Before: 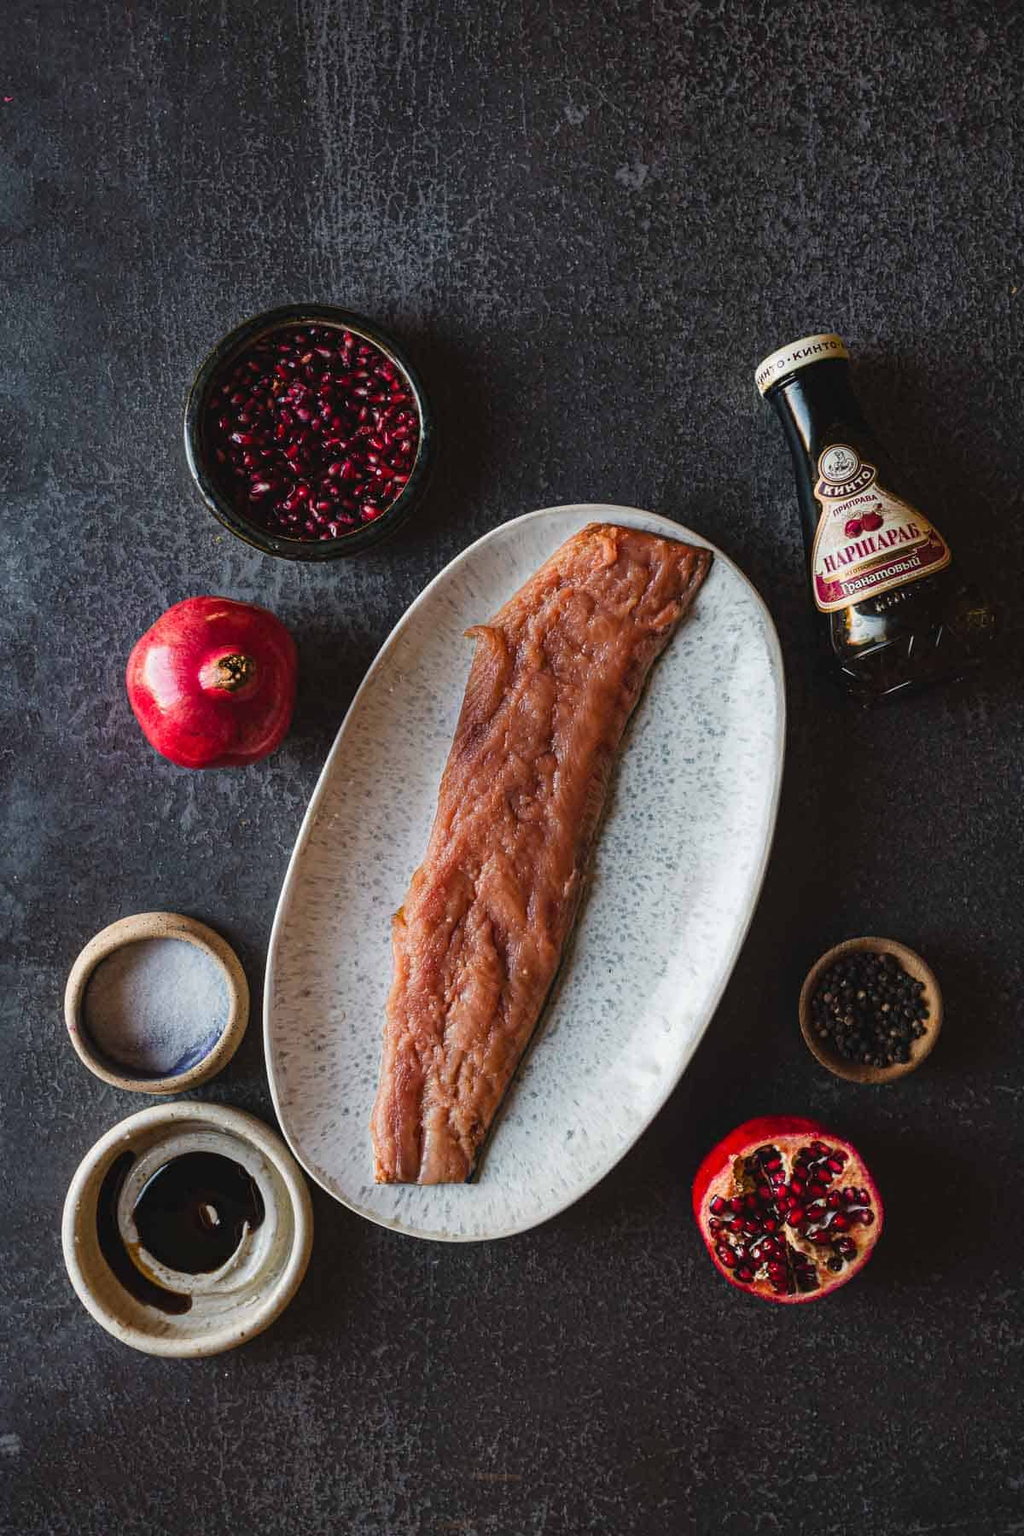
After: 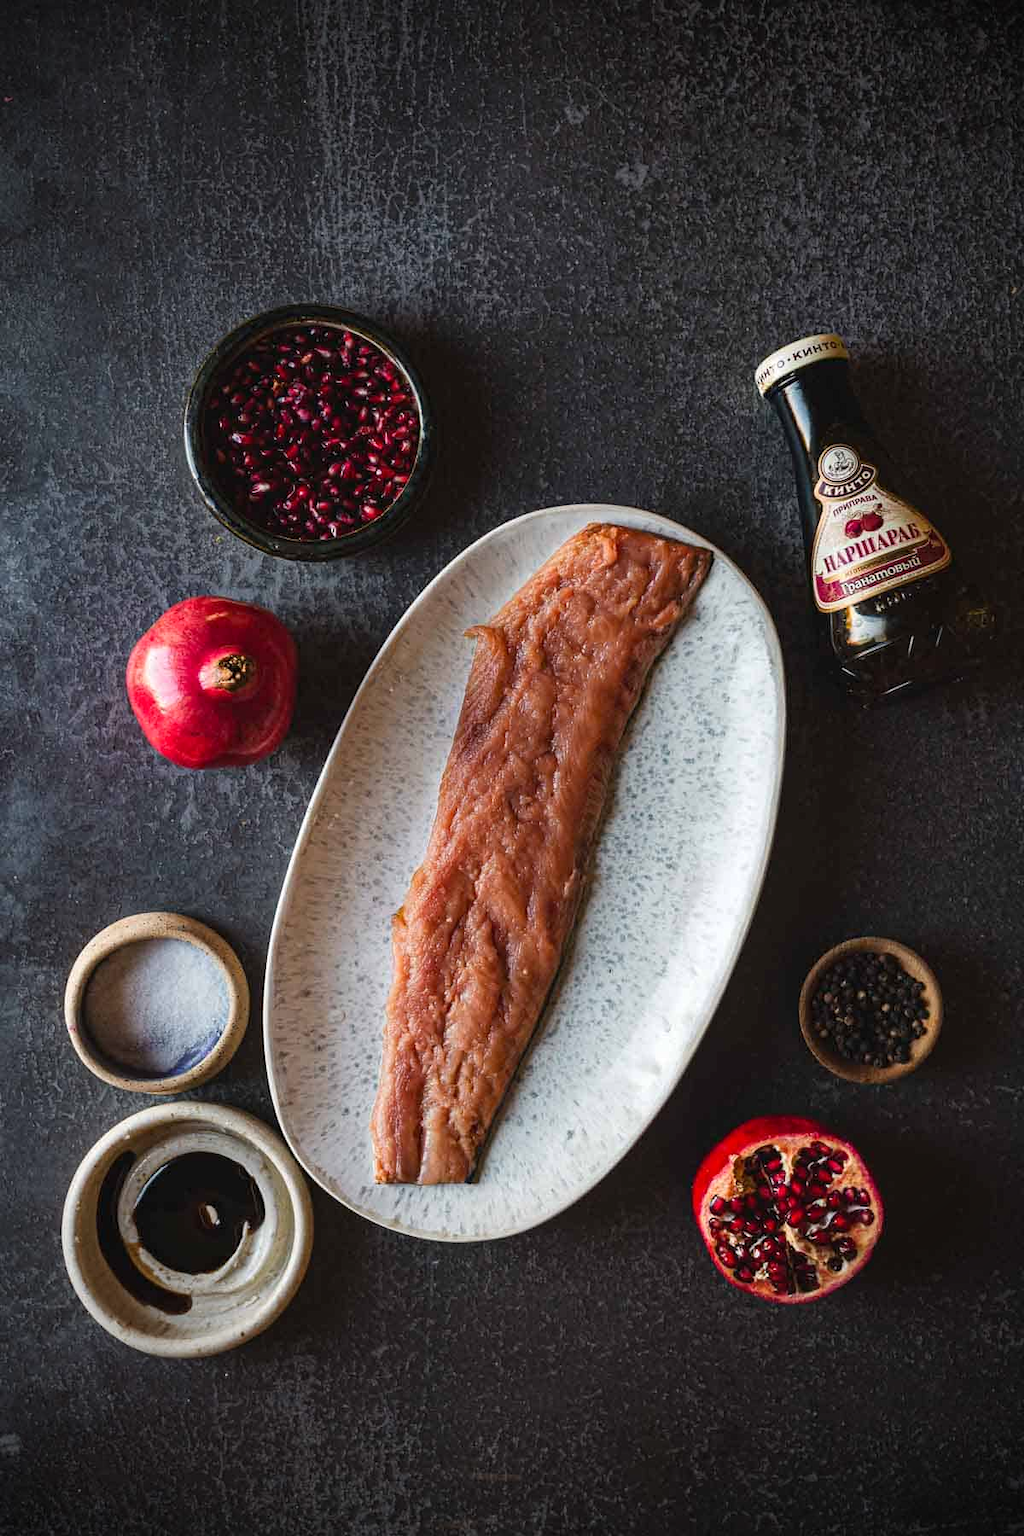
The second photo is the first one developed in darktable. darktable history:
exposure: black level correction 0.001, exposure 0.14 EV, compensate highlight preservation false
vignetting: fall-off start 75%, brightness -0.692, width/height ratio 1.084
